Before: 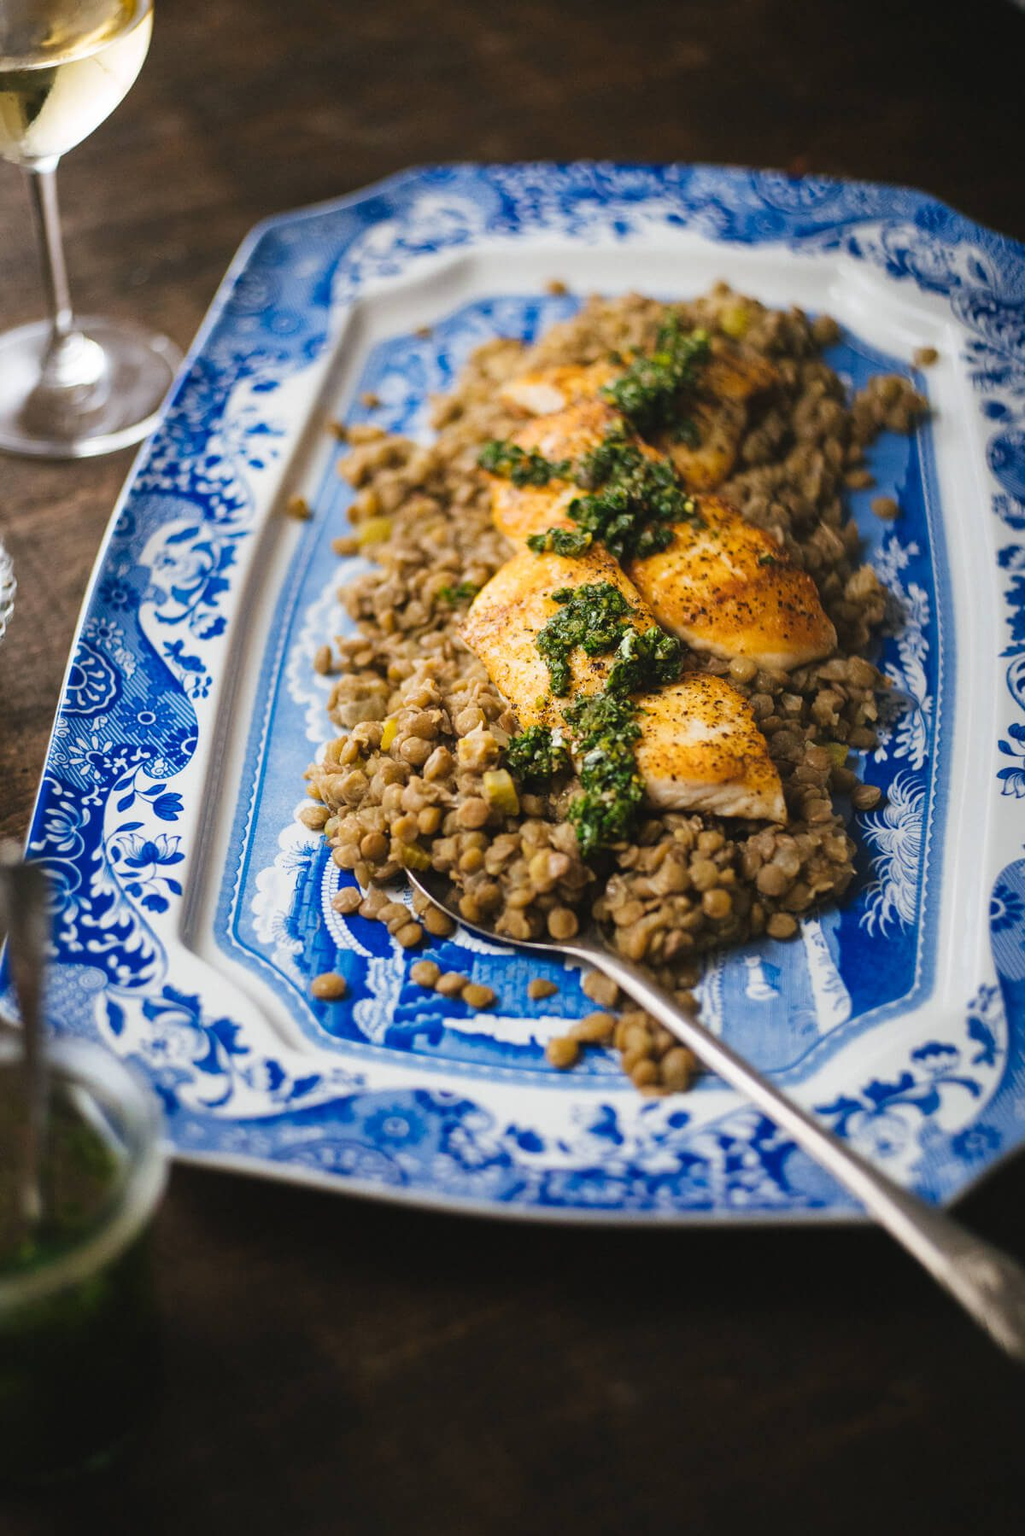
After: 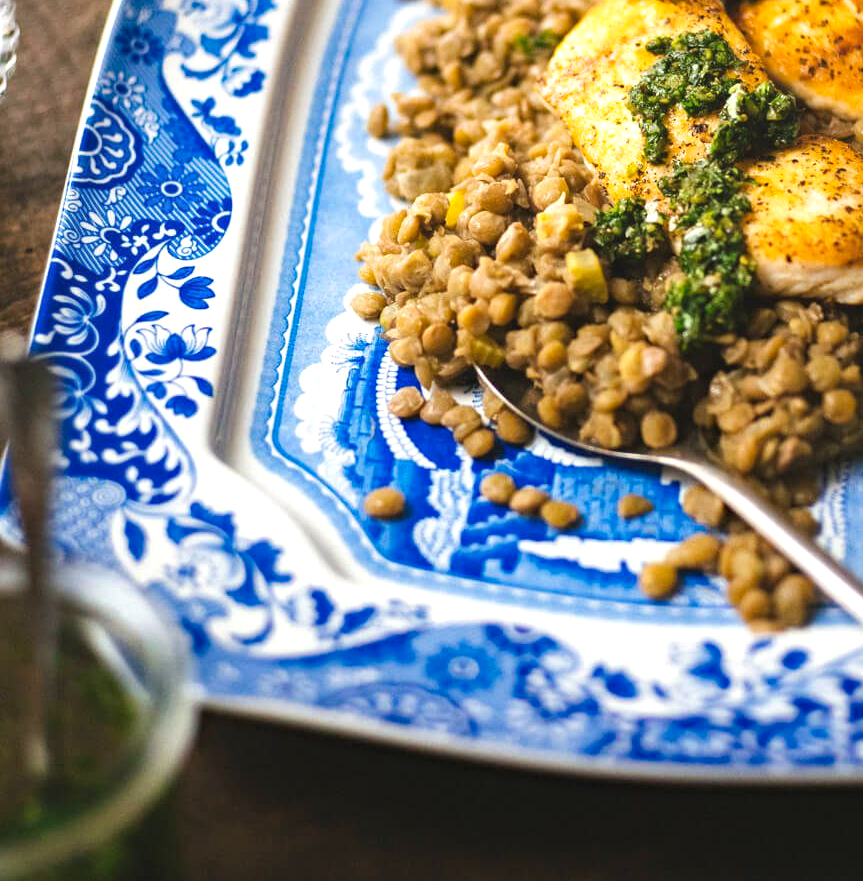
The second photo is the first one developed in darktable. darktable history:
haze removal: compatibility mode true, adaptive false
exposure: black level correction -0.002, exposure 0.54 EV, compensate exposure bias true, compensate highlight preservation false
crop: top 36.264%, right 28.046%, bottom 14.759%
color correction: highlights b* 2.91
